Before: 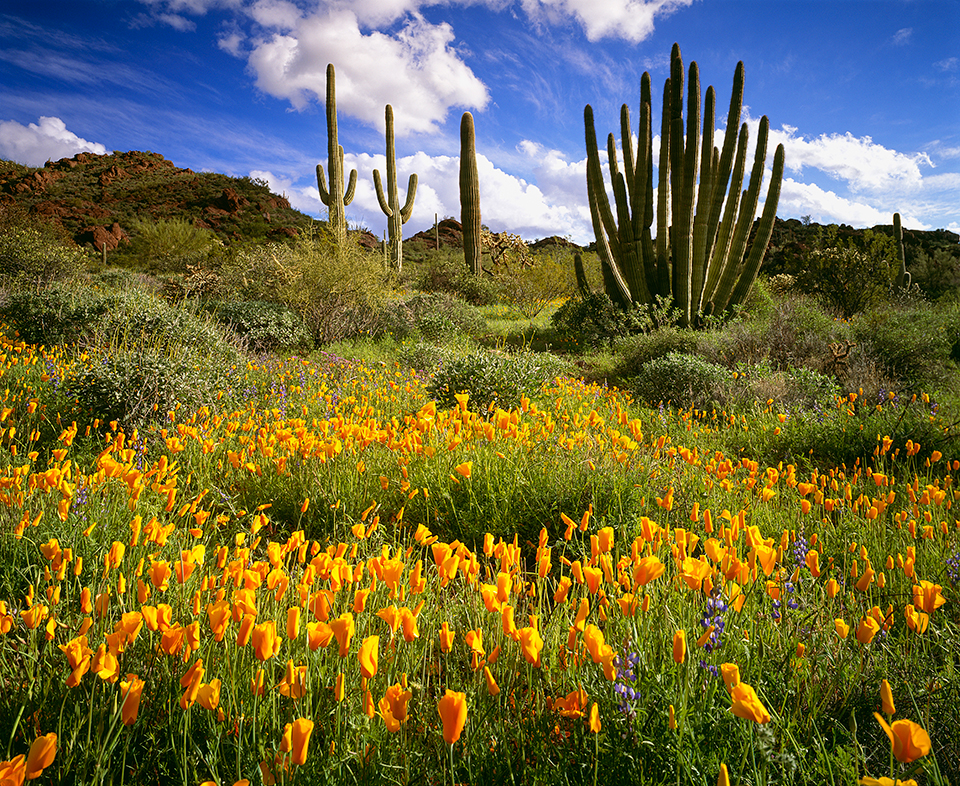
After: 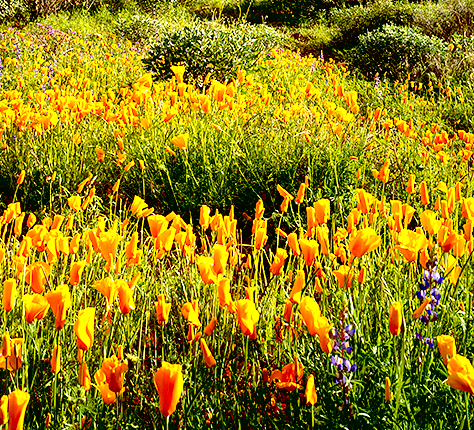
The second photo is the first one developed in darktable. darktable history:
crop: left 29.672%, top 41.786%, right 20.851%, bottom 3.487%
contrast brightness saturation: contrast 0.14
exposure: black level correction 0.035, exposure 0.9 EV, compensate highlight preservation false
